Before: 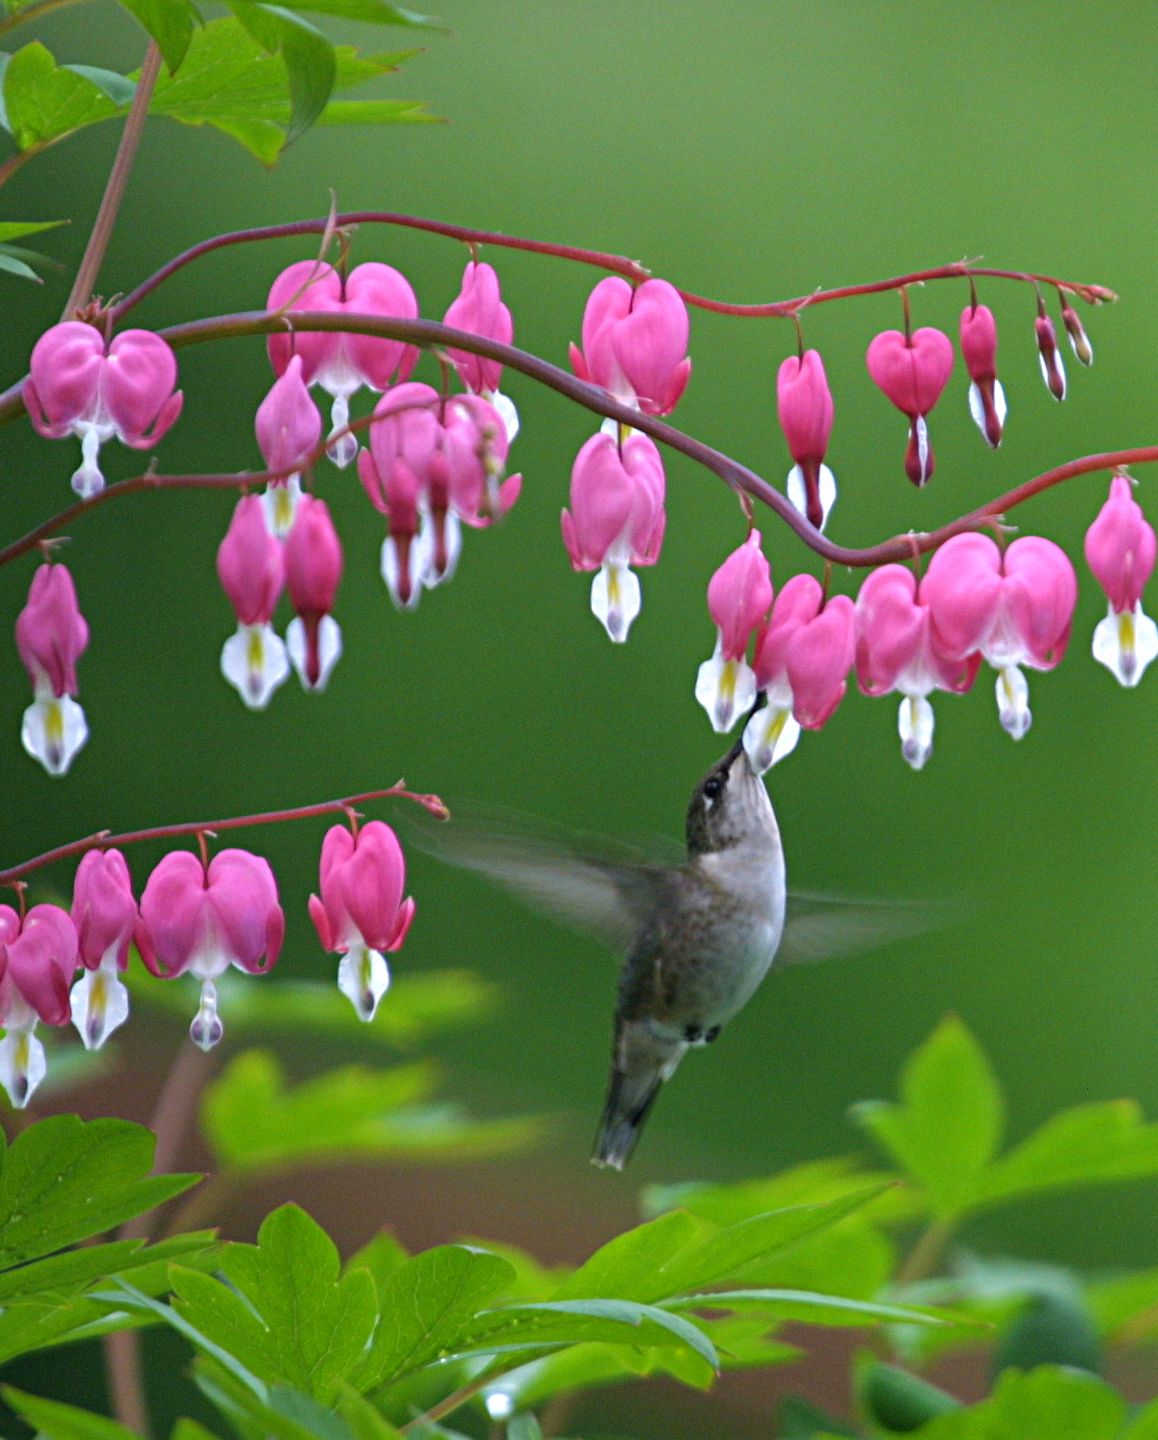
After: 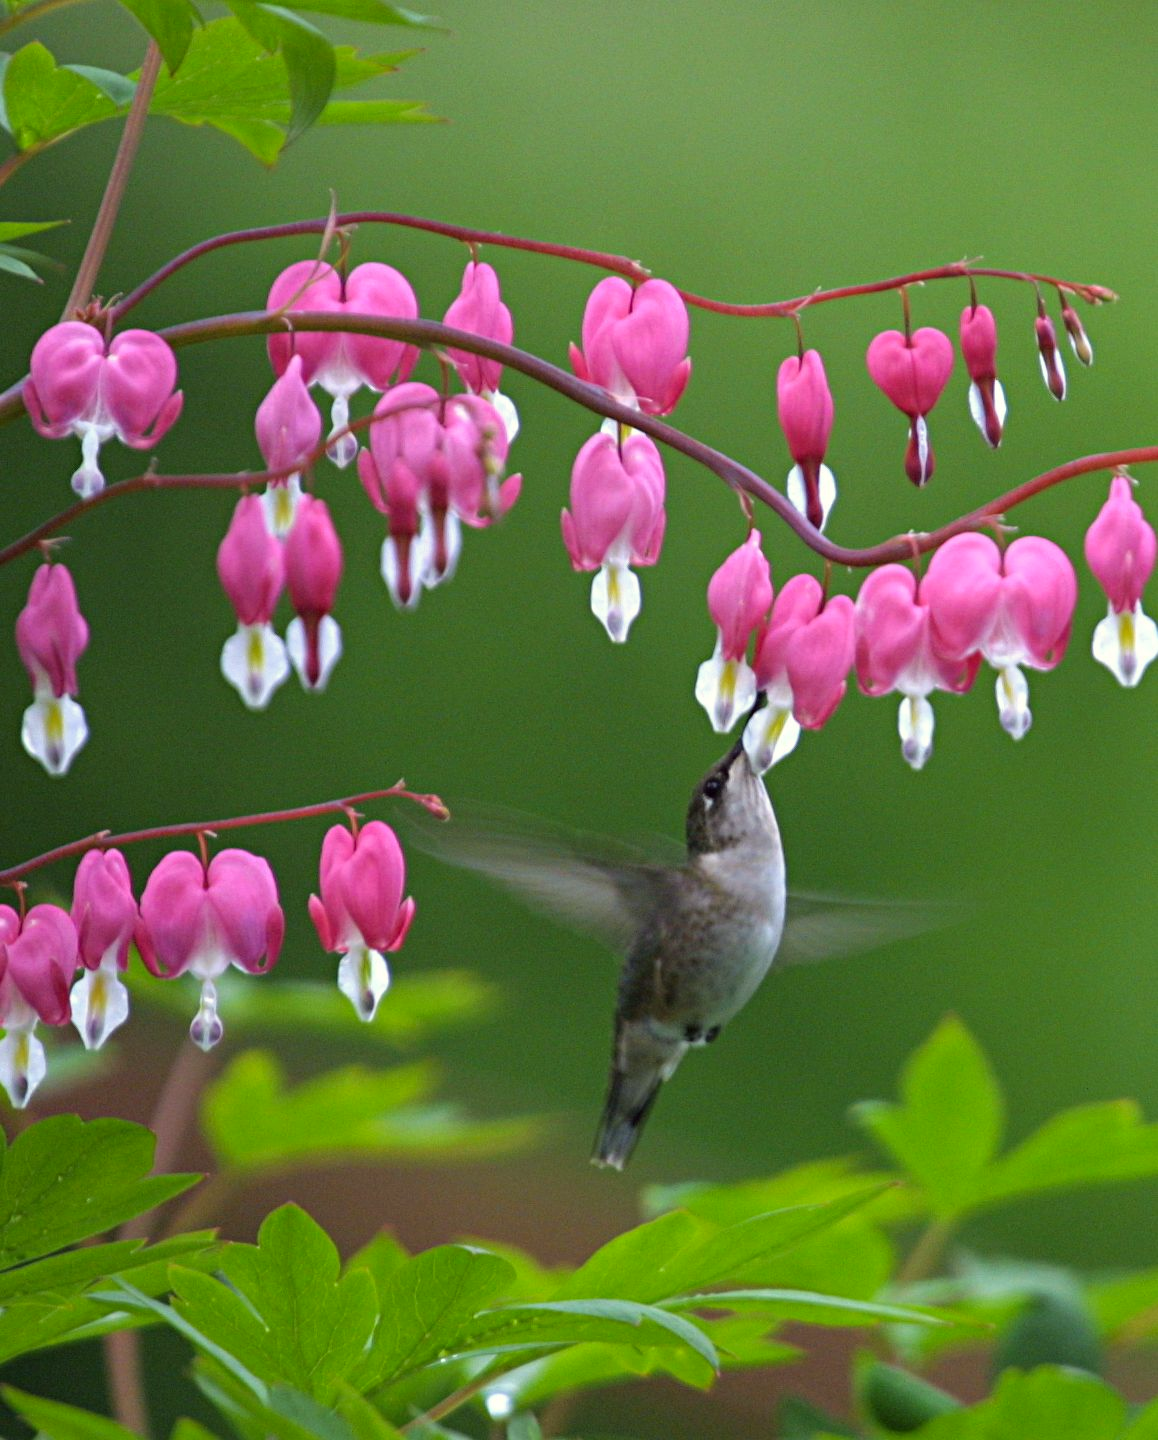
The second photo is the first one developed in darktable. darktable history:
color correction: highlights a* -1.04, highlights b* 4.62, shadows a* 3.63
